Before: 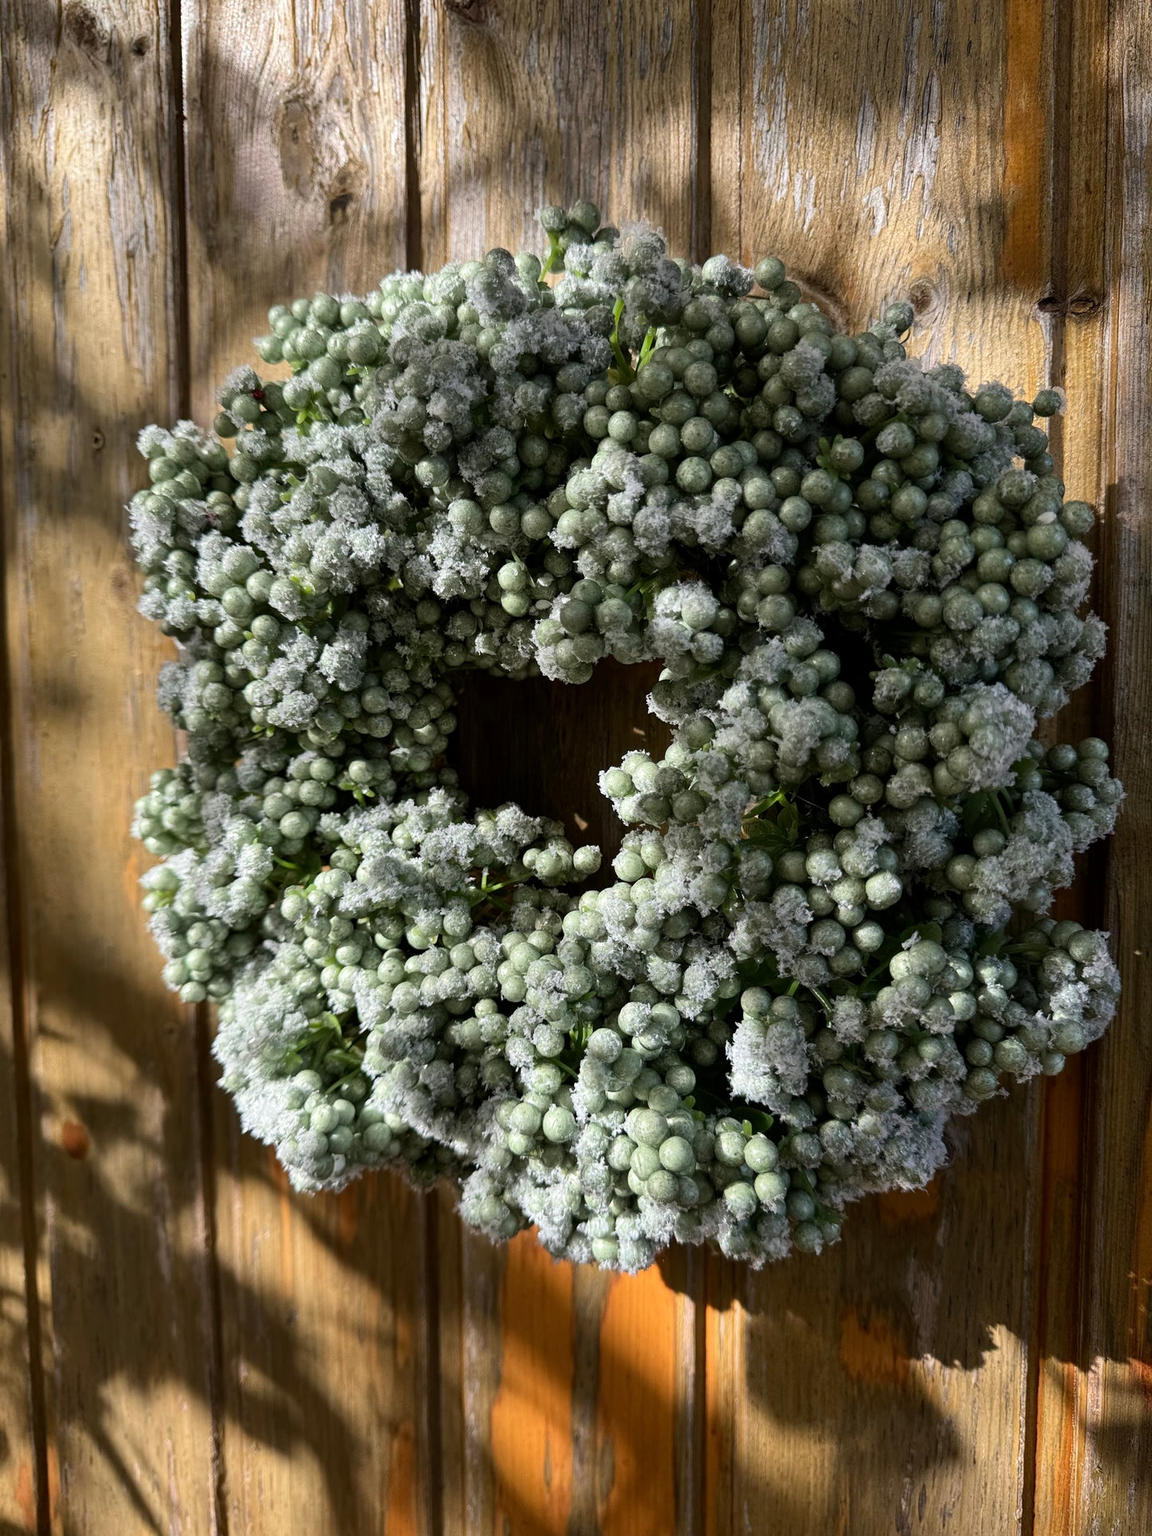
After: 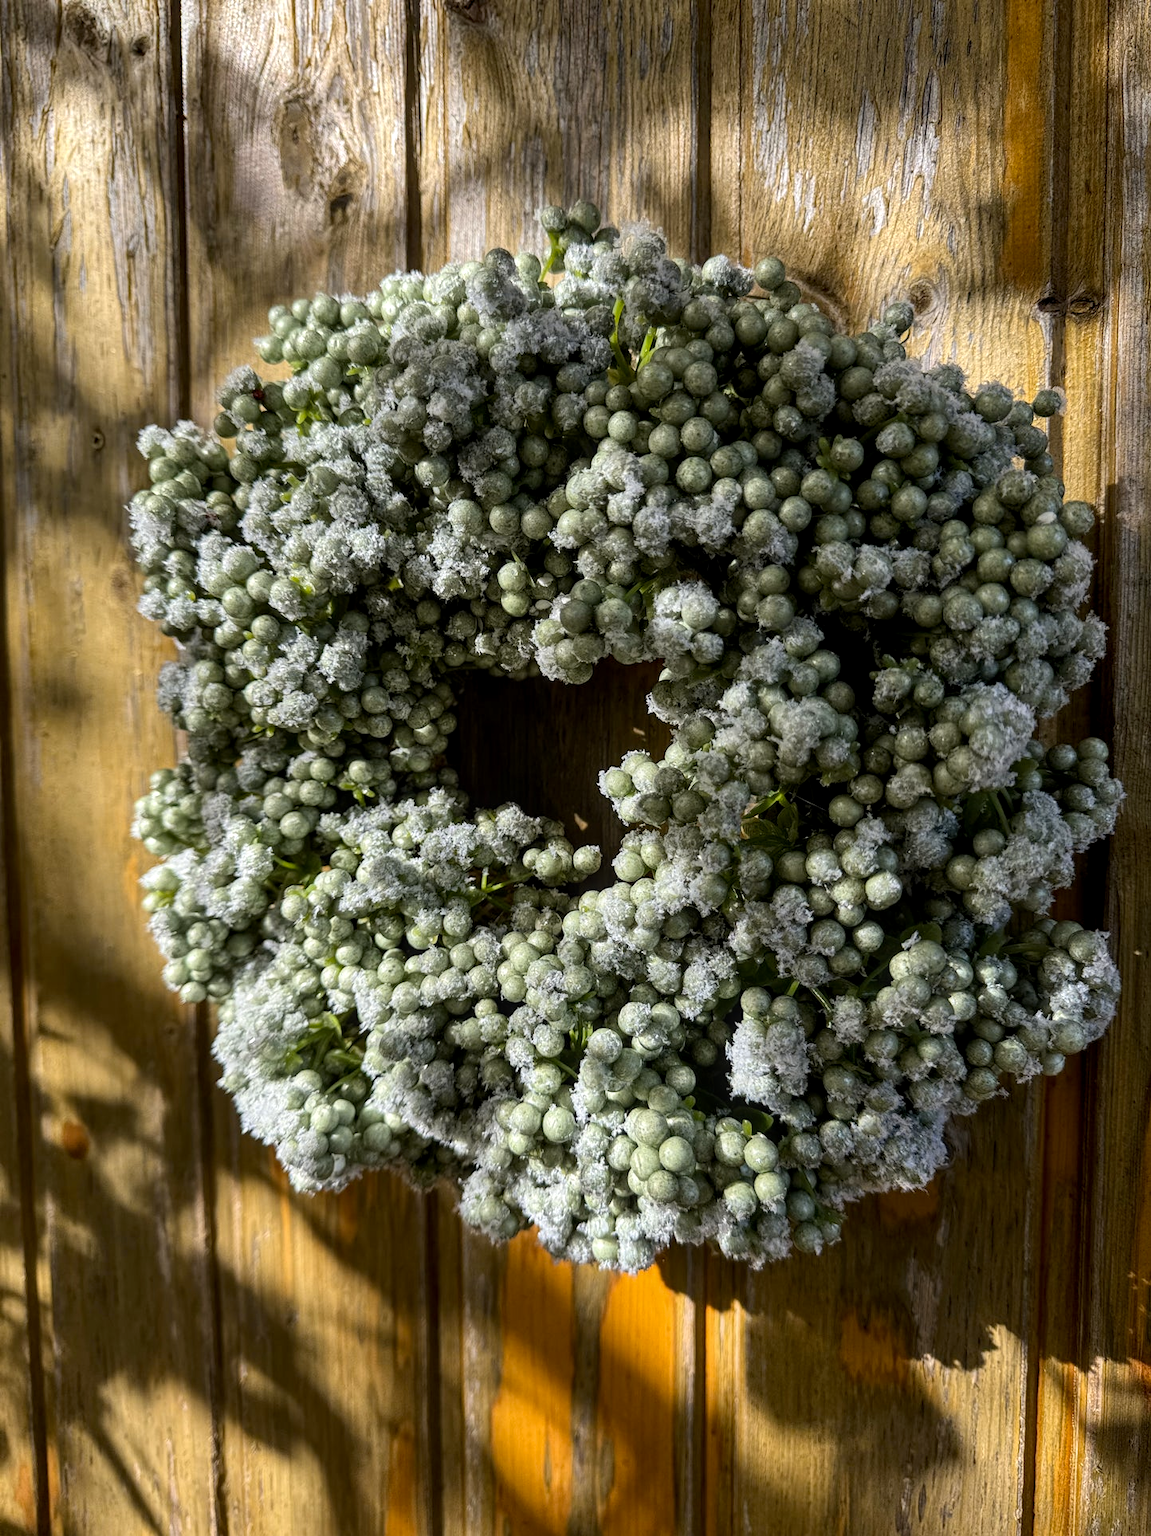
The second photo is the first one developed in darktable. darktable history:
local contrast: on, module defaults
color contrast: green-magenta contrast 0.85, blue-yellow contrast 1.25, unbound 0
